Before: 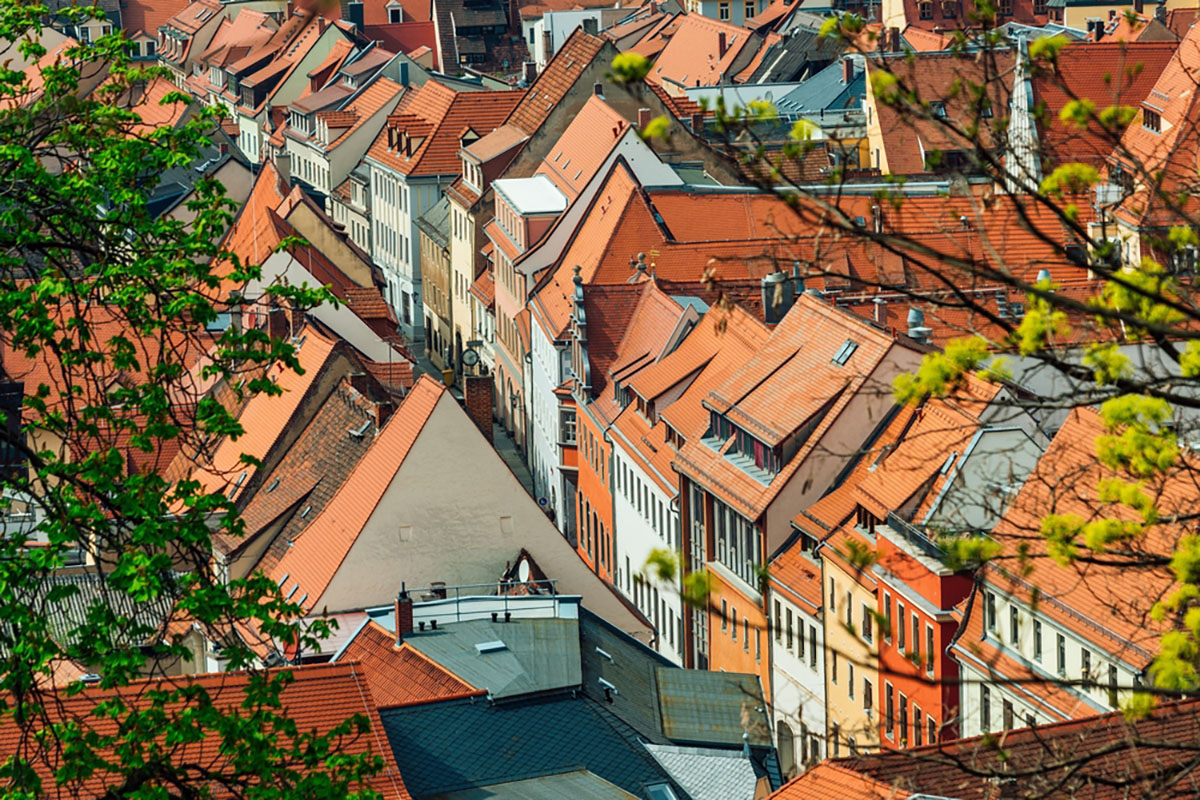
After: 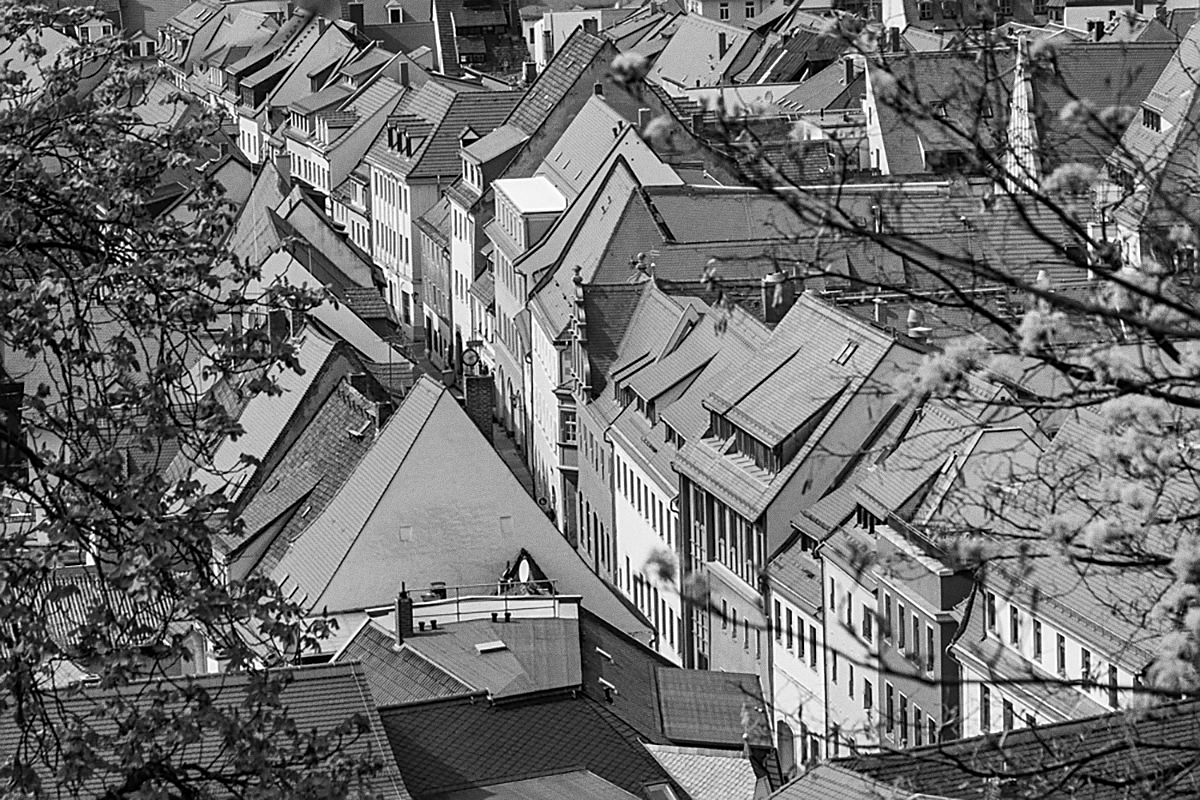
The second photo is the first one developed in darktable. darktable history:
grain: coarseness 0.47 ISO
monochrome: on, module defaults
sharpen: on, module defaults
